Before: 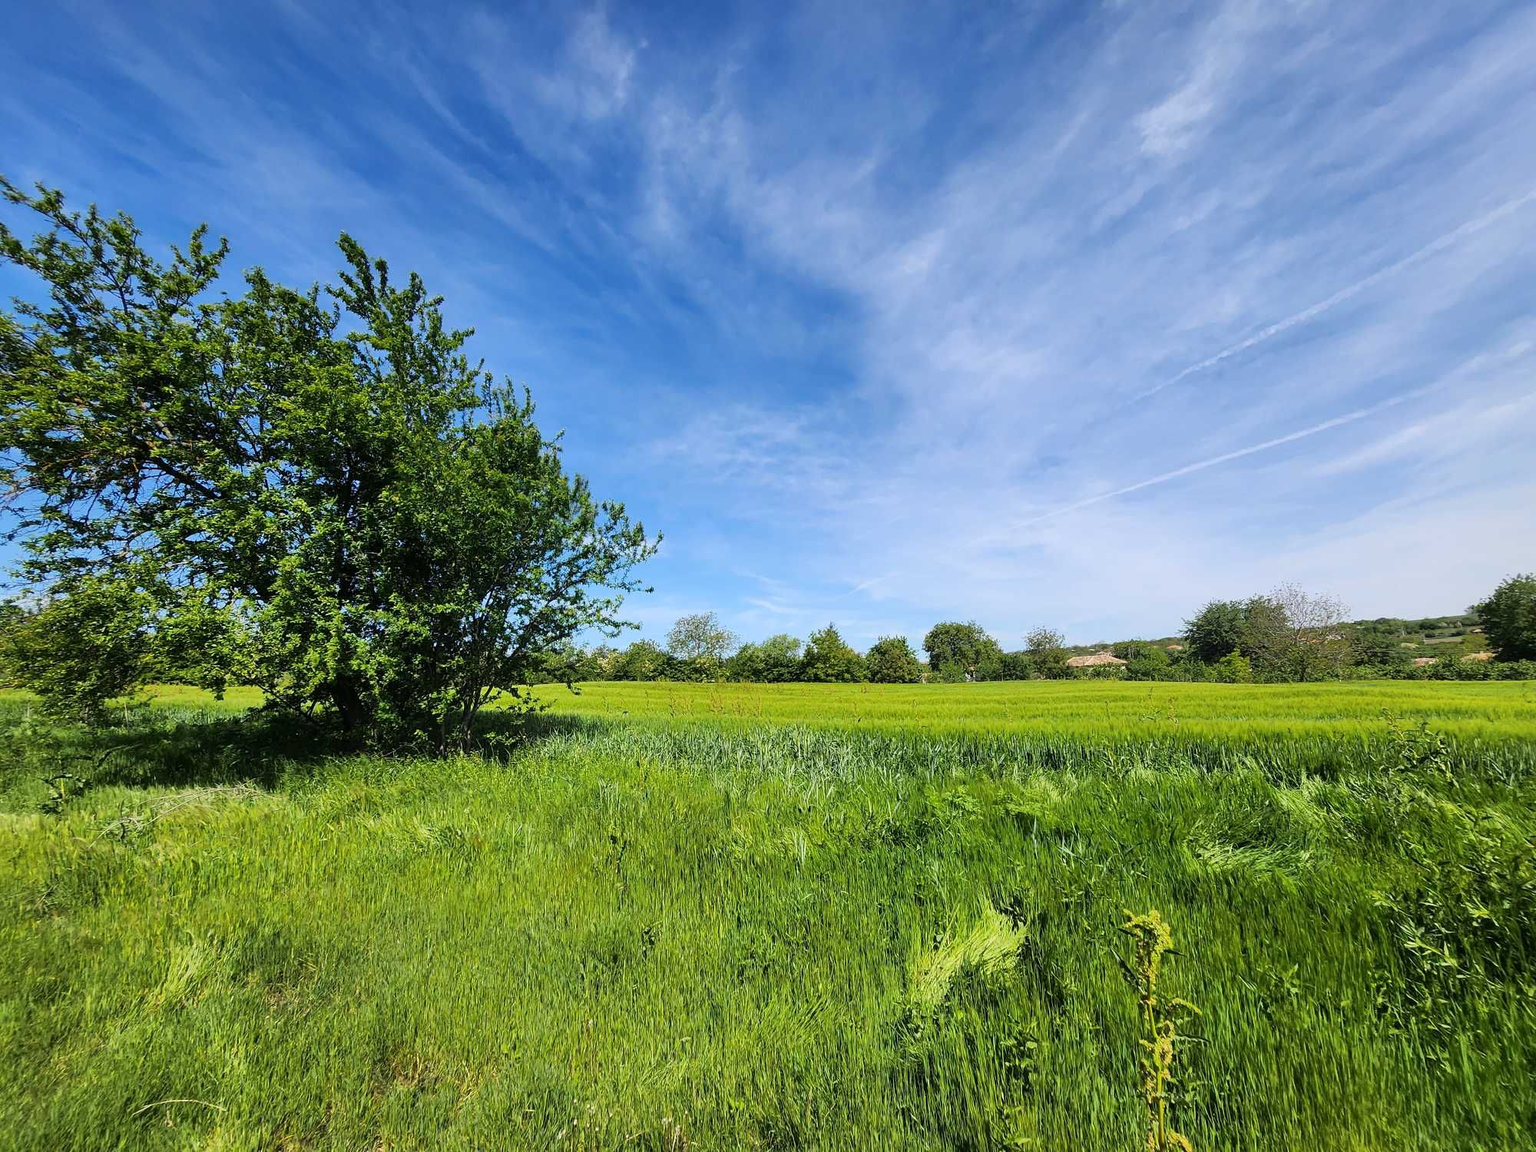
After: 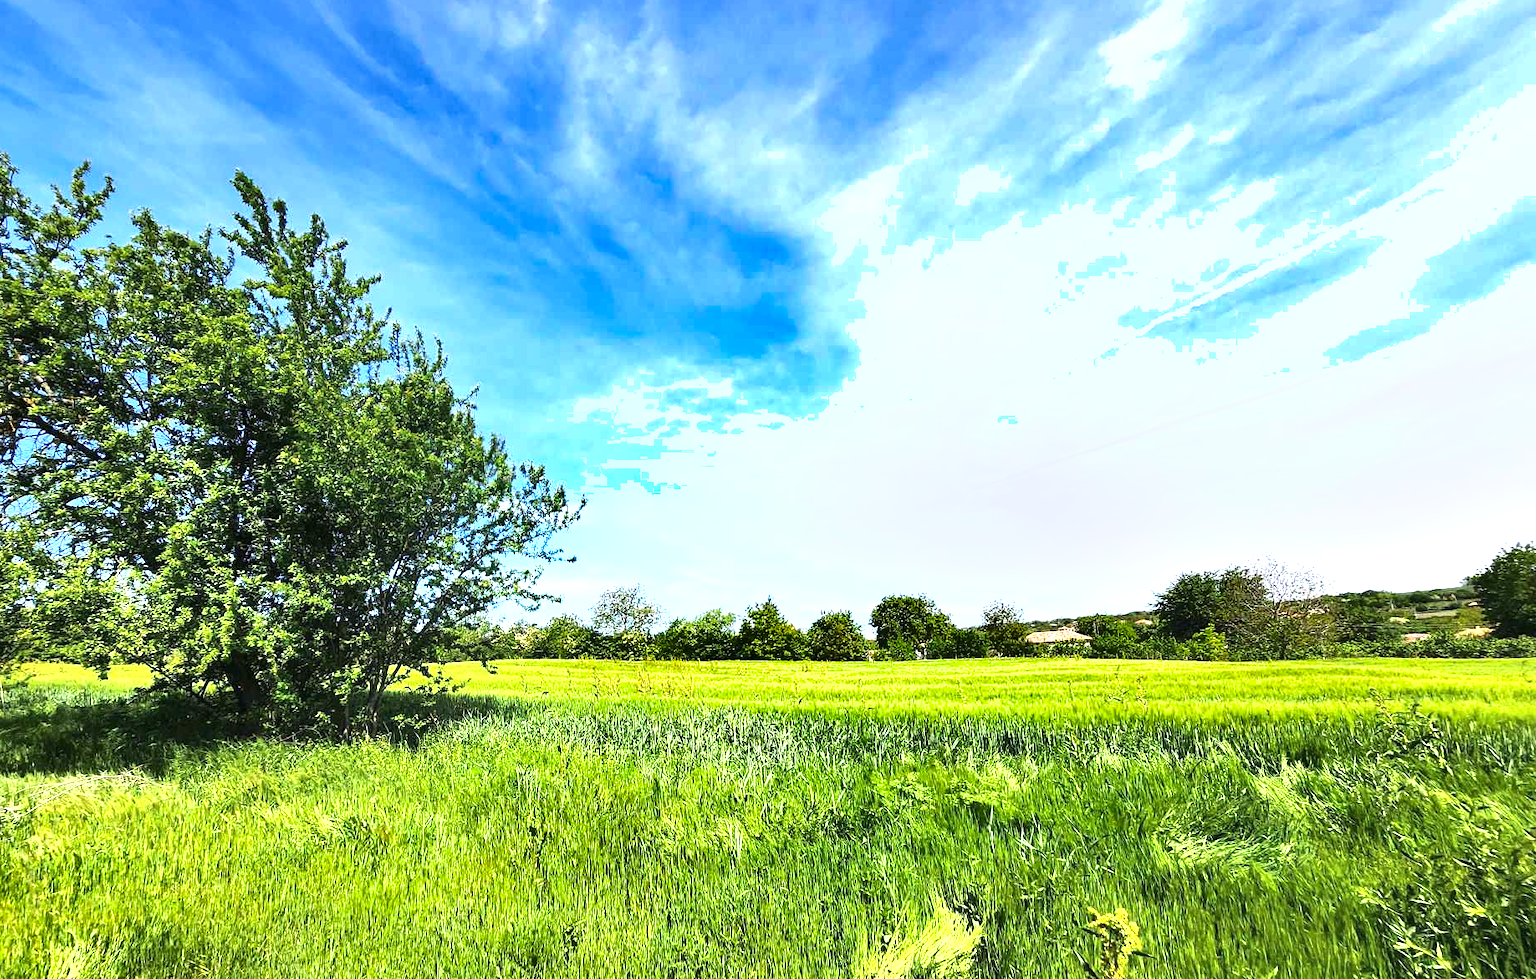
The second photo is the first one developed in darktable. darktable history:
shadows and highlights: soften with gaussian
crop: left 8.139%, top 6.603%, bottom 15.262%
exposure: black level correction 0, exposure 1.278 EV, compensate exposure bias true, compensate highlight preservation false
